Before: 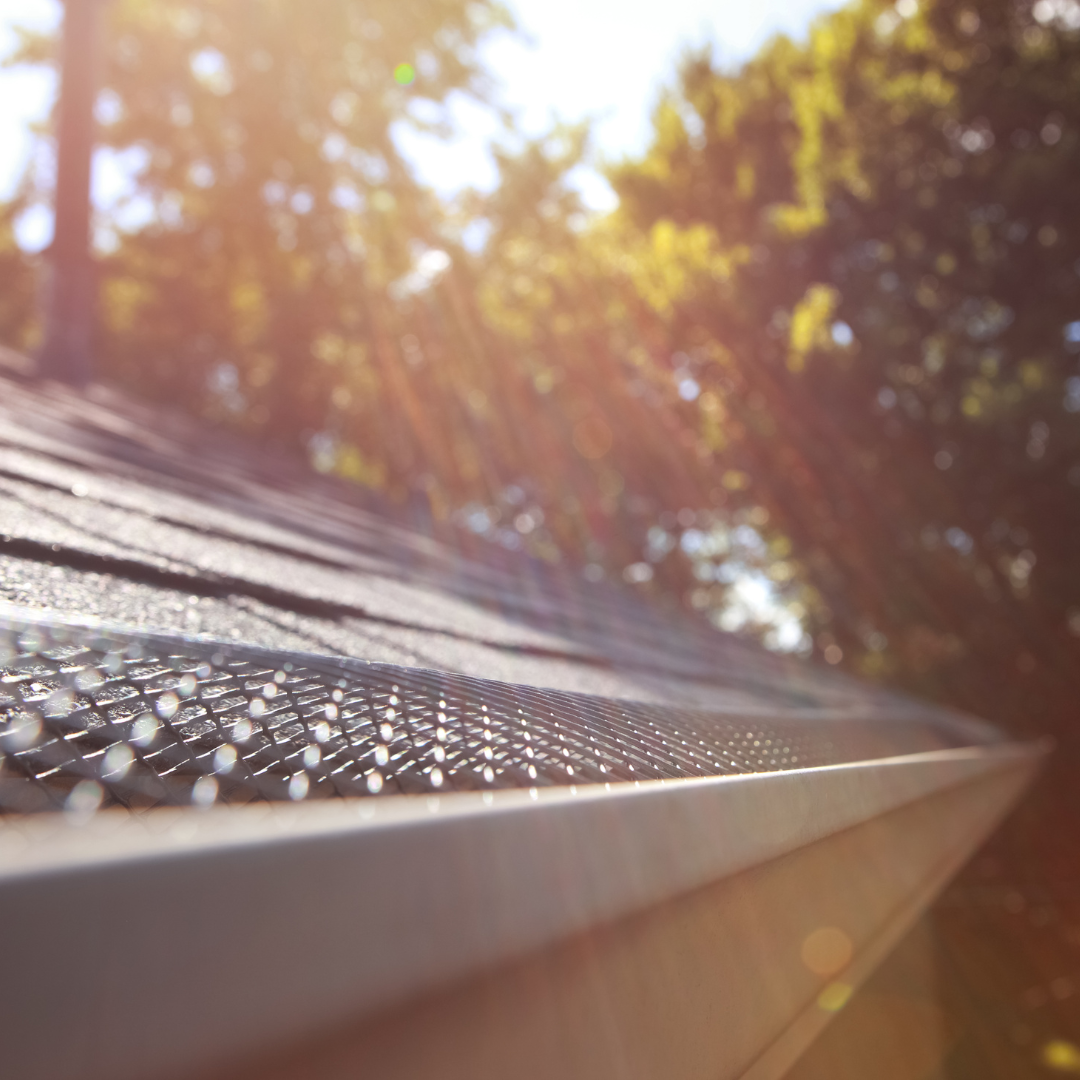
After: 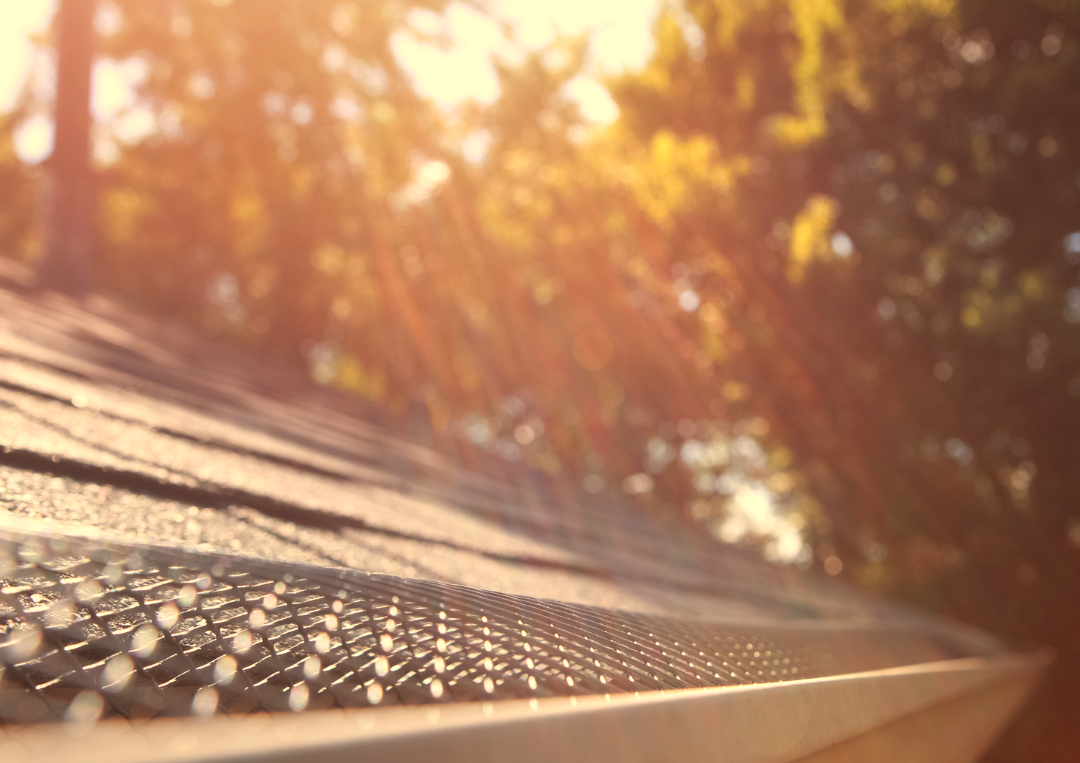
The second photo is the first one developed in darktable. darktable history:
white balance: red 1.138, green 0.996, blue 0.812
crop and rotate: top 8.293%, bottom 20.996%
